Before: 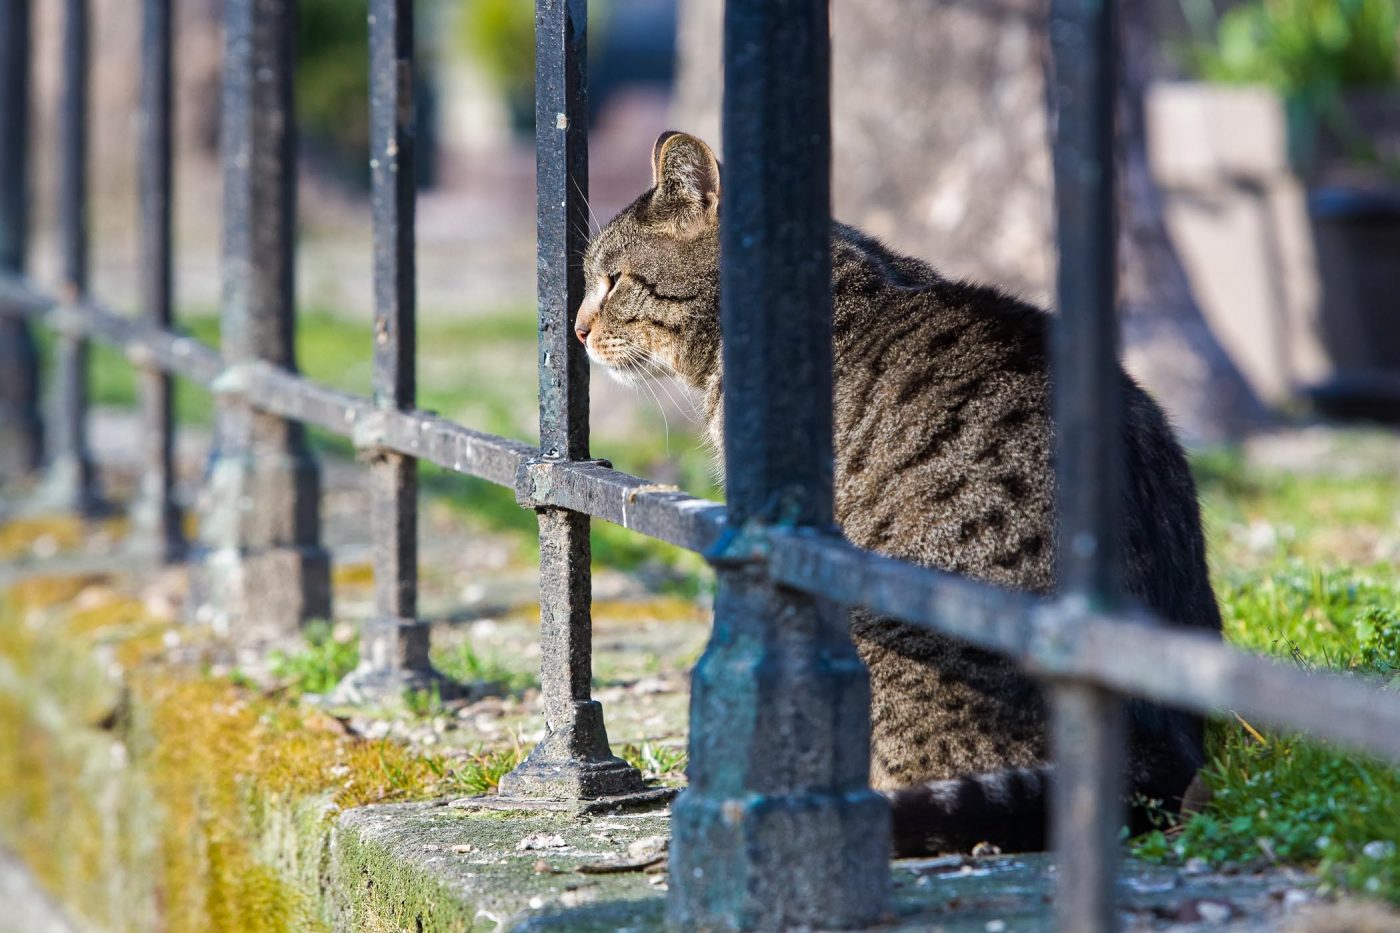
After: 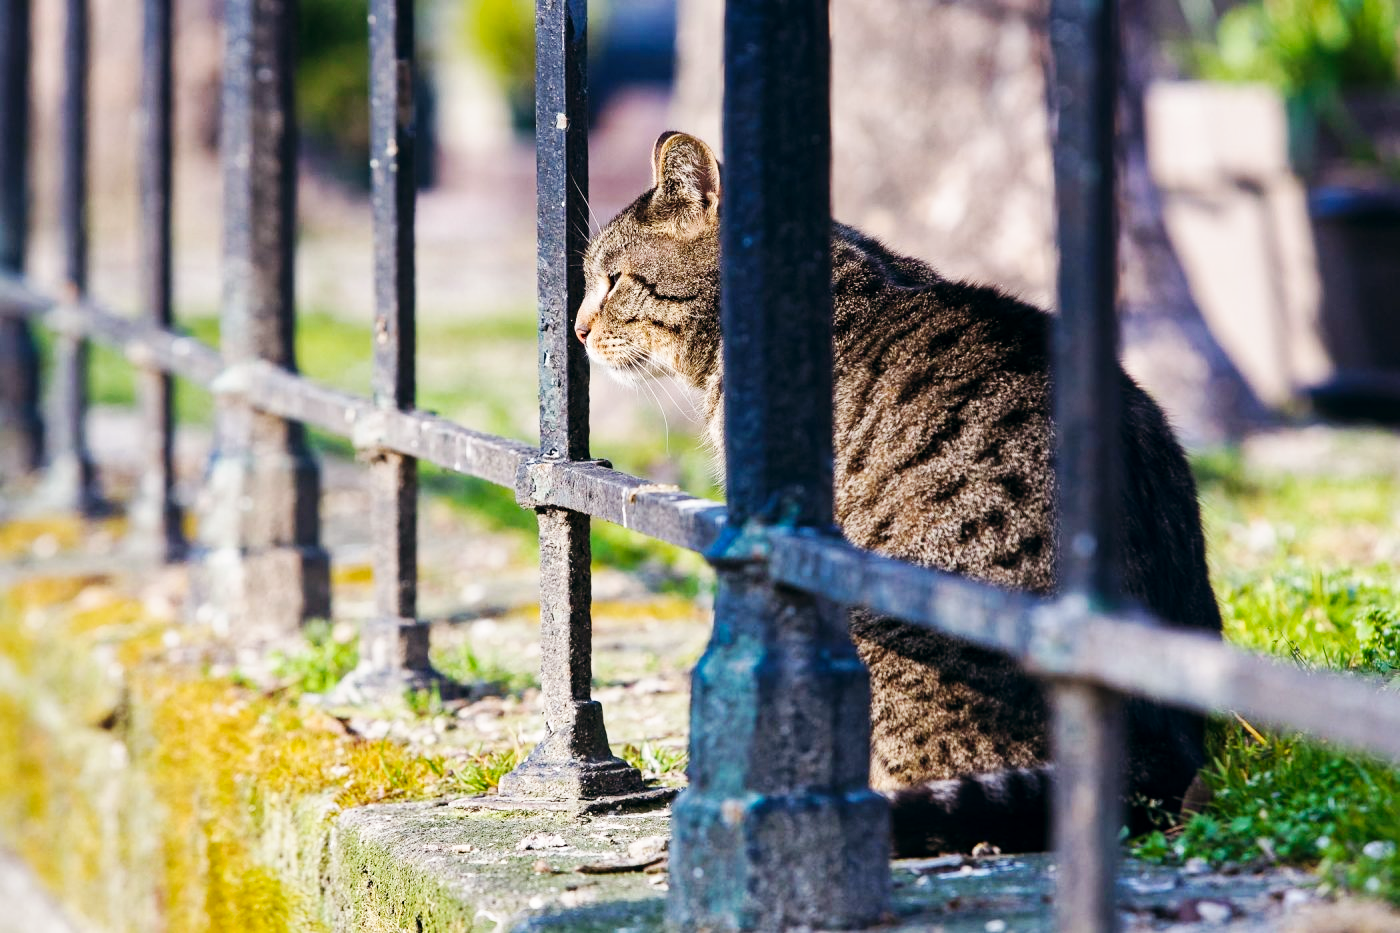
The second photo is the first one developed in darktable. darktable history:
base curve: curves: ch0 [(0, 0) (0.032, 0.025) (0.121, 0.166) (0.206, 0.329) (0.605, 0.79) (1, 1)], preserve colors none
color balance: lift [0.998, 0.998, 1.001, 1.002], gamma [0.995, 1.025, 0.992, 0.975], gain [0.995, 1.02, 0.997, 0.98]
